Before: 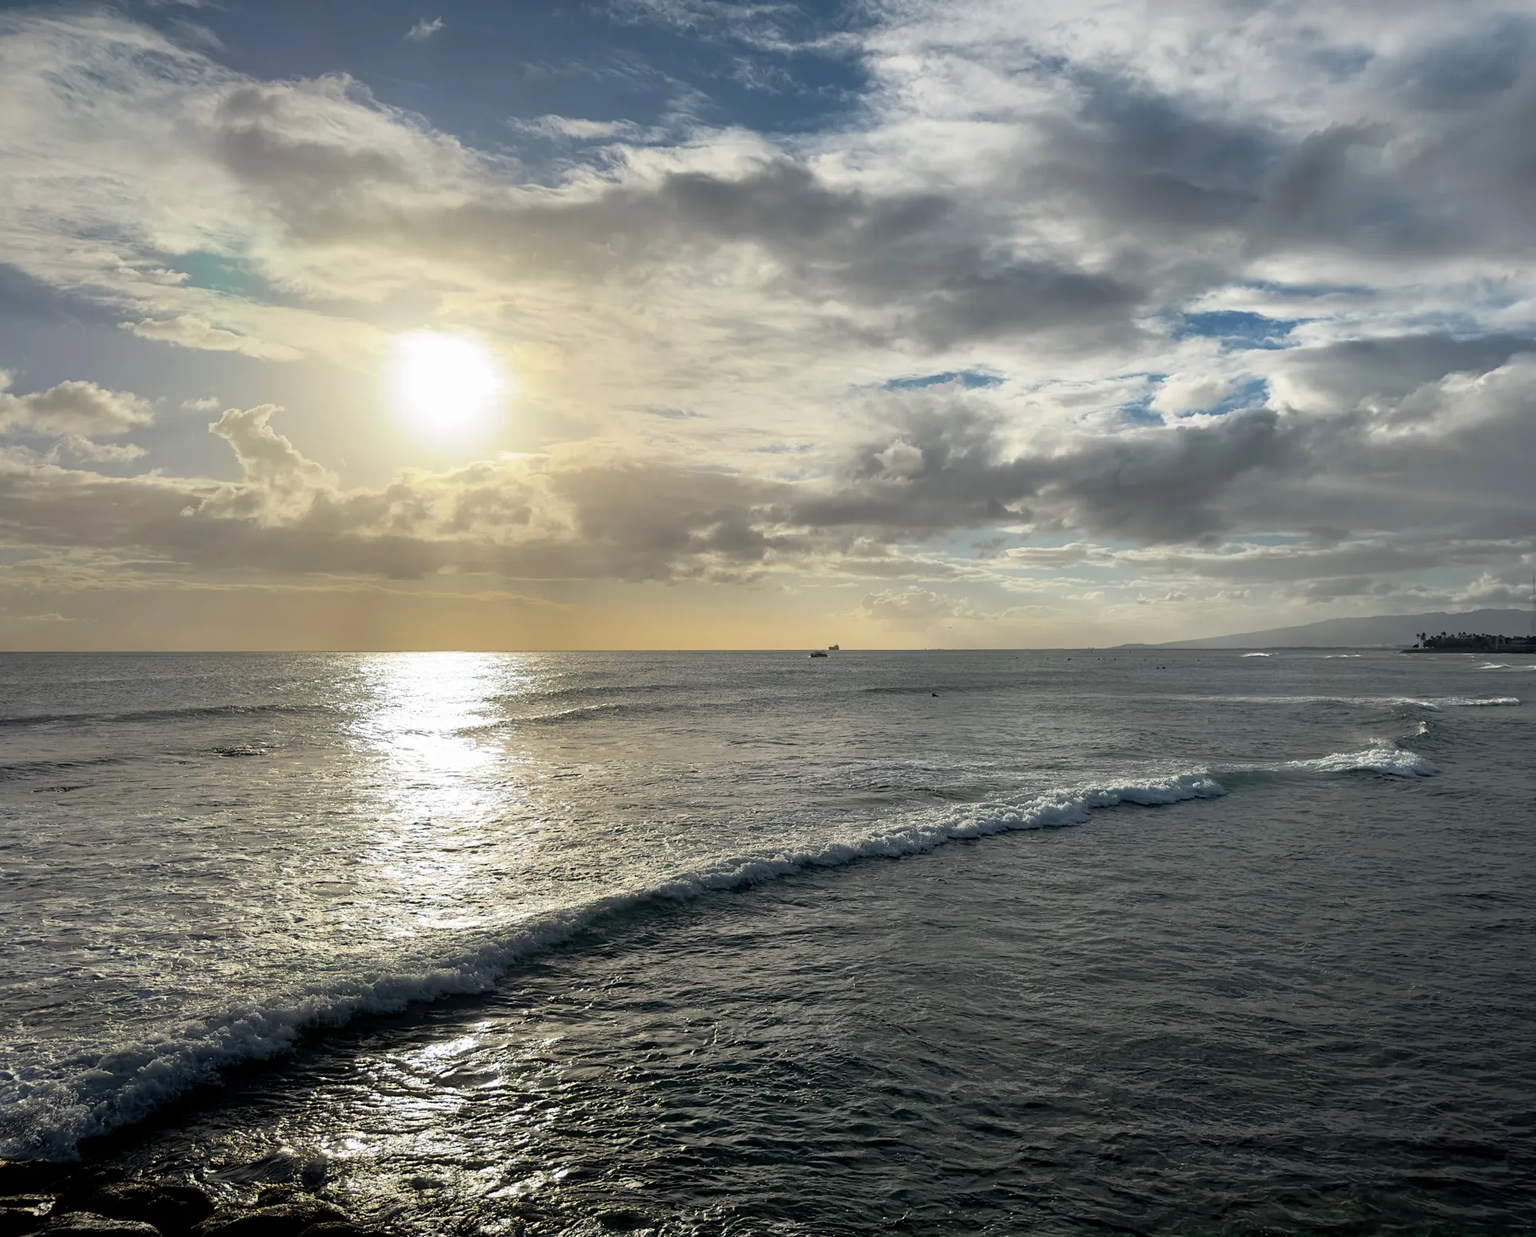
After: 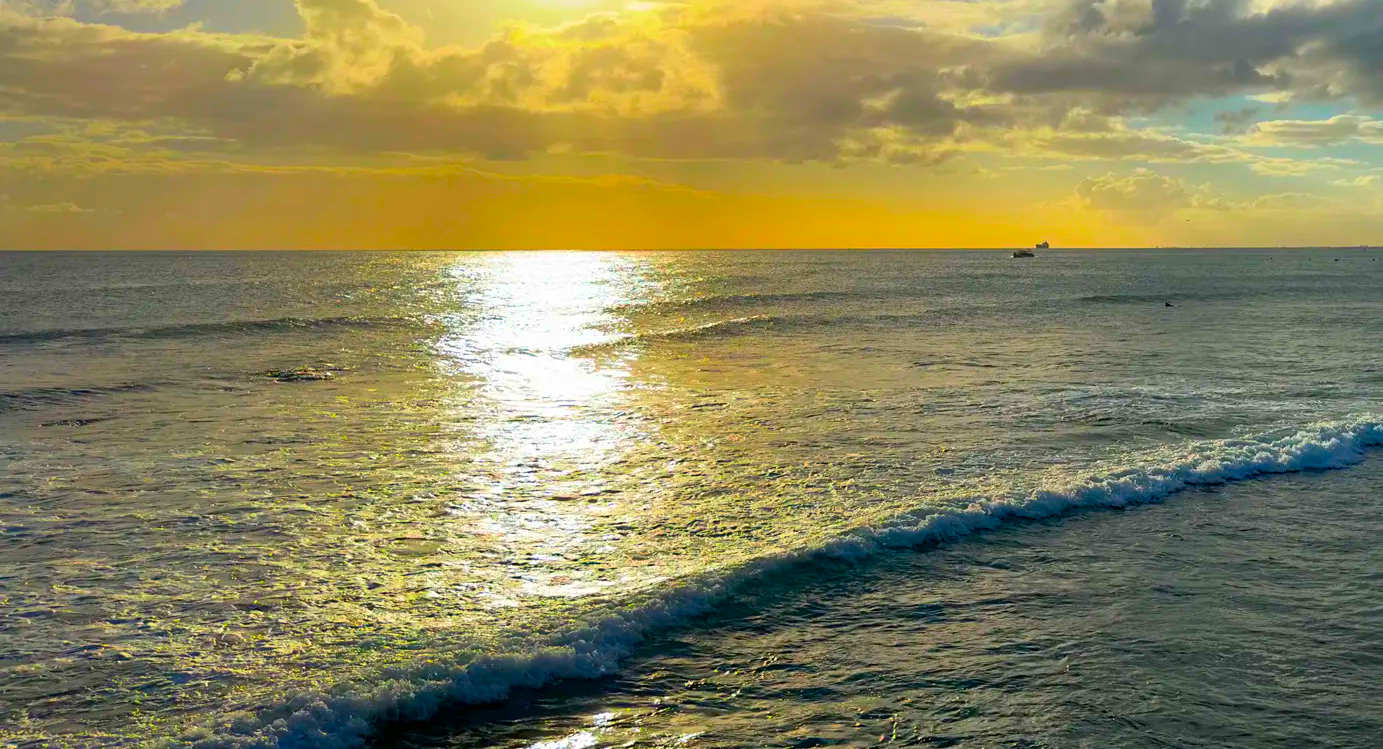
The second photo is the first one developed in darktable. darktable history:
color correction: saturation 3
crop: top 36.498%, right 27.964%, bottom 14.995%
tone equalizer: on, module defaults
